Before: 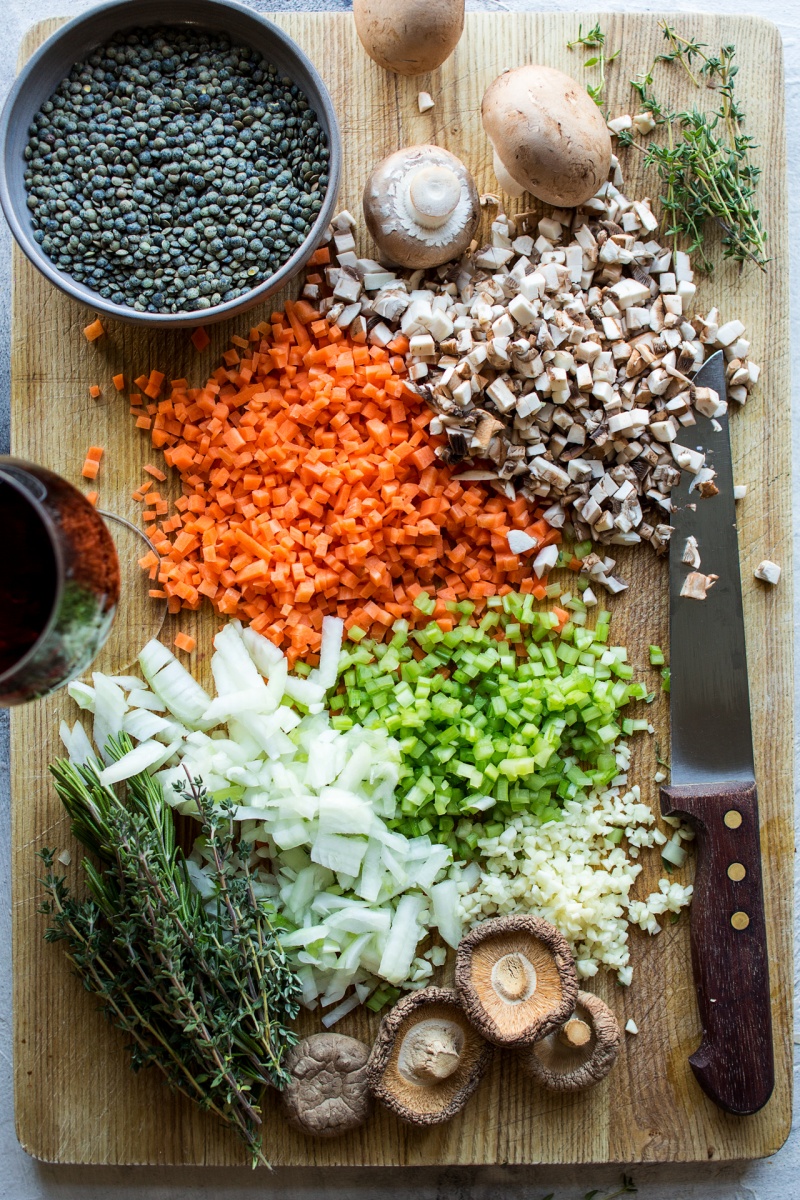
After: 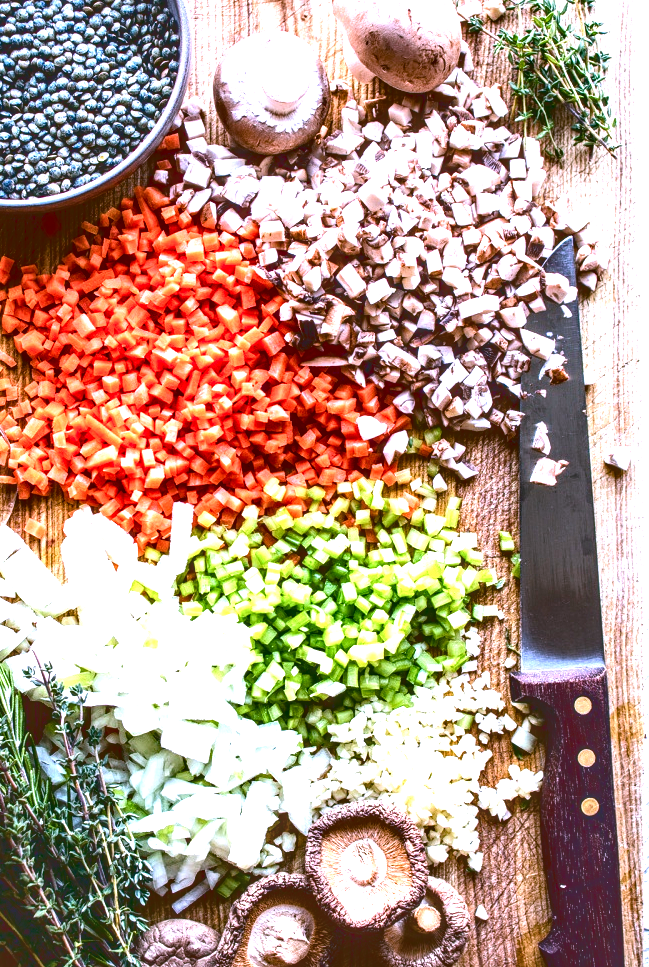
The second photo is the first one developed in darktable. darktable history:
exposure: black level correction -0.002, exposure 1.363 EV, compensate highlight preservation false
local contrast: detail 150%
crop: left 18.849%, top 9.56%, bottom 9.784%
base curve: curves: ch0 [(0, 0.02) (0.083, 0.036) (1, 1)]
color balance rgb: highlights gain › luminance 17.519%, perceptual saturation grading › global saturation 34.971%, perceptual saturation grading › highlights -25.463%, perceptual saturation grading › shadows 49.828%
shadows and highlights: radius 121.49, shadows 21.9, white point adjustment -9.57, highlights -12.68, soften with gaussian
color correction: highlights a* 15.07, highlights b* -24.81
